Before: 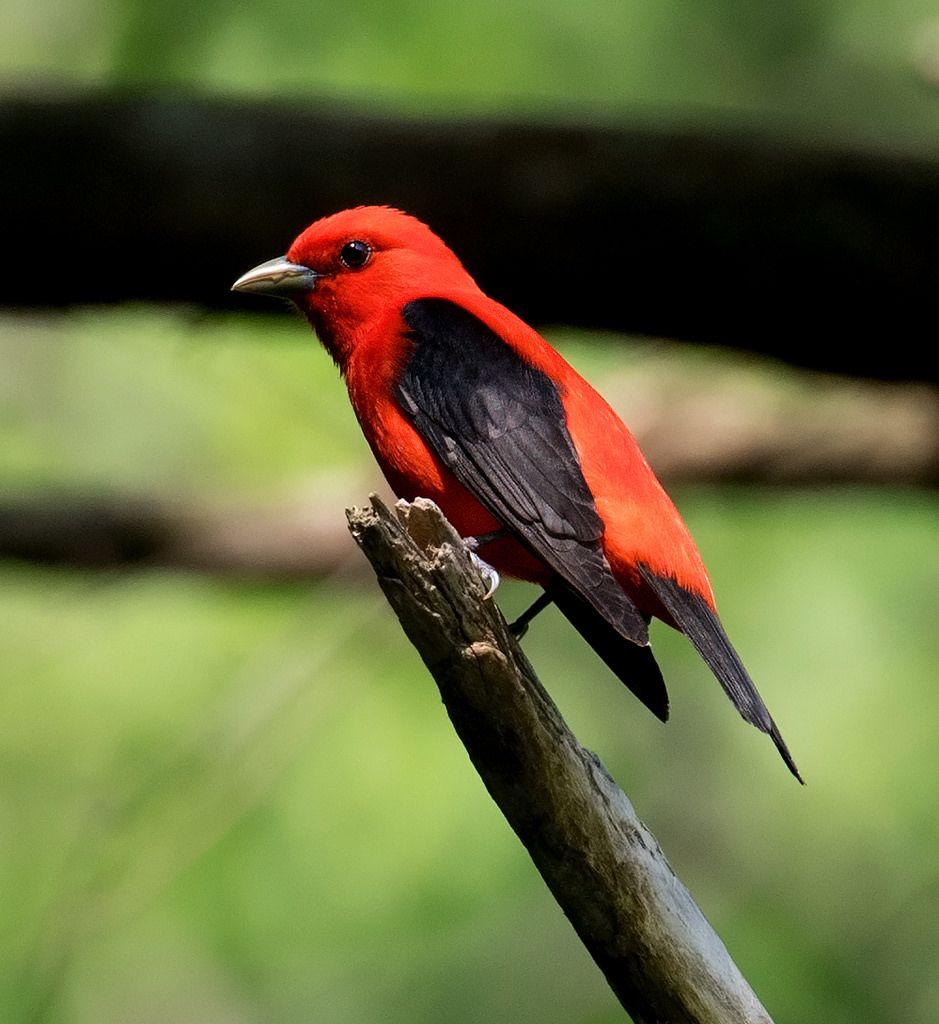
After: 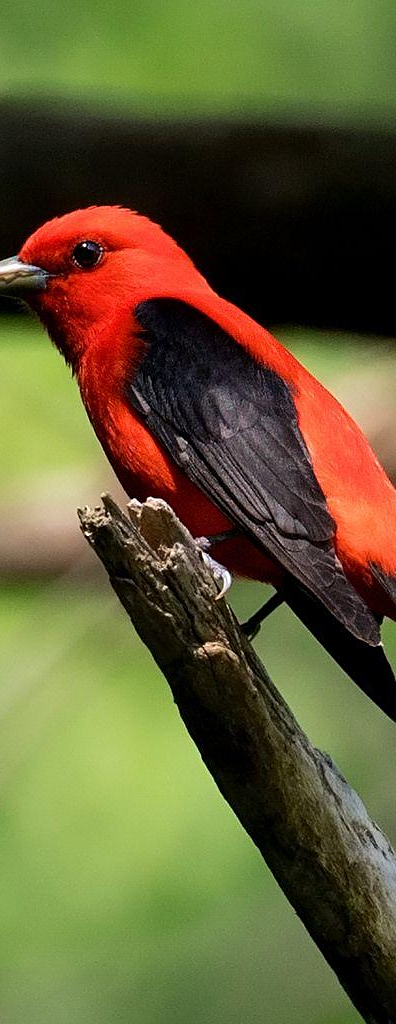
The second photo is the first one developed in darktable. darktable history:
crop: left 28.583%, right 29.231%
sharpen: amount 0.2
